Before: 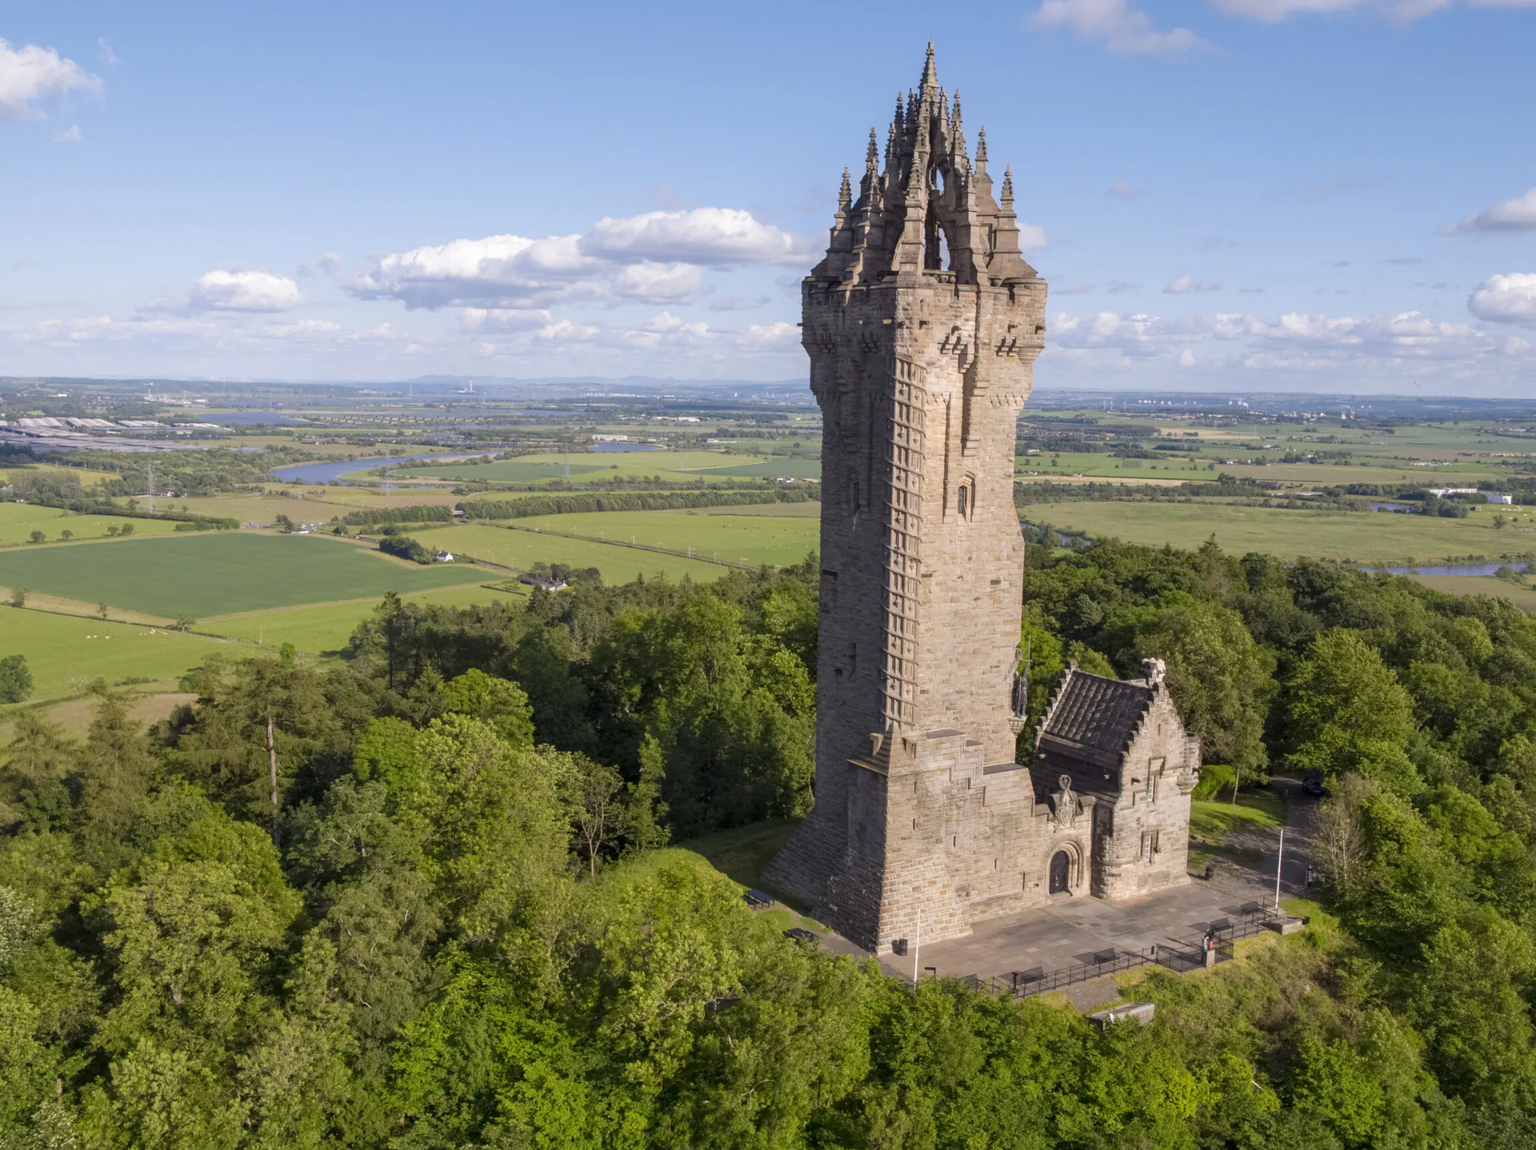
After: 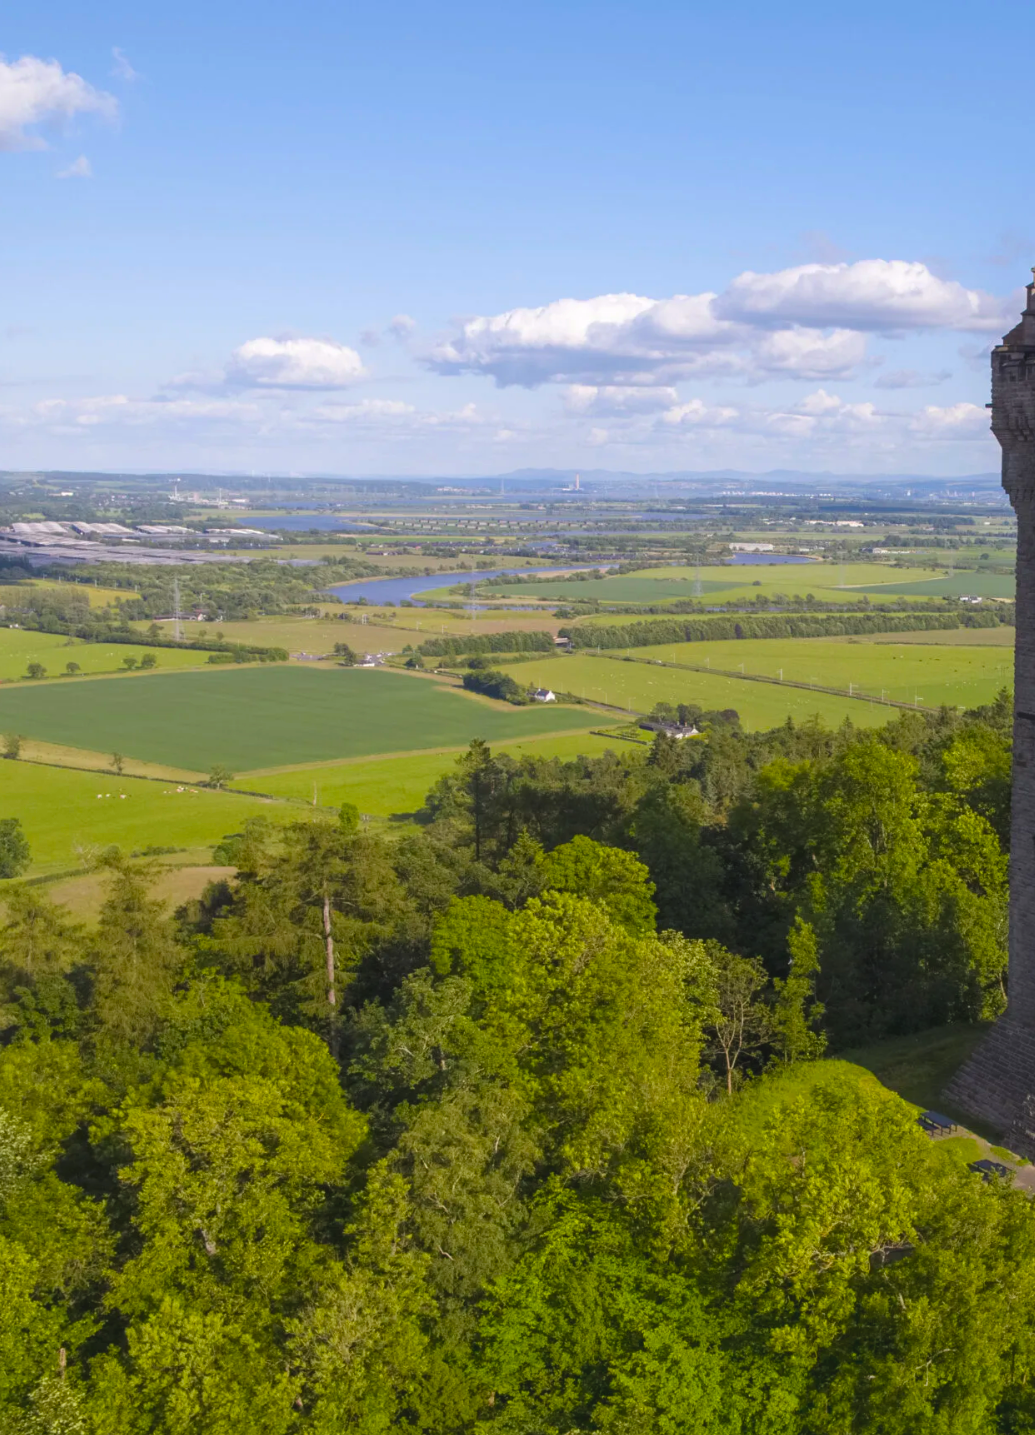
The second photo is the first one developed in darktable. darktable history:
color balance rgb: global offset › luminance 0.669%, perceptual saturation grading › global saturation 30.974%, global vibrance 20%
crop: left 0.594%, right 45.477%, bottom 0.08%
